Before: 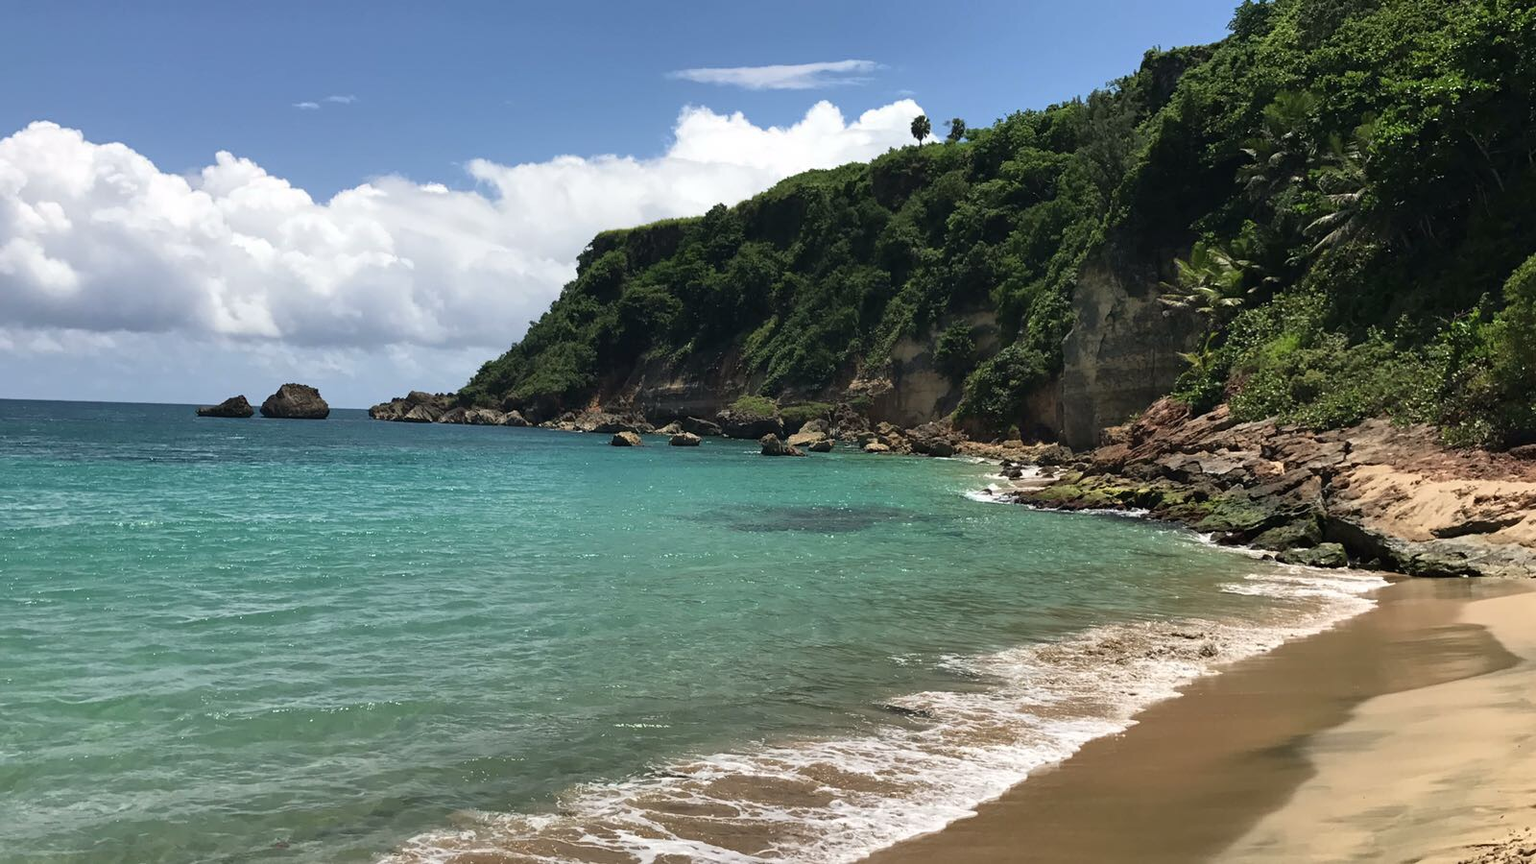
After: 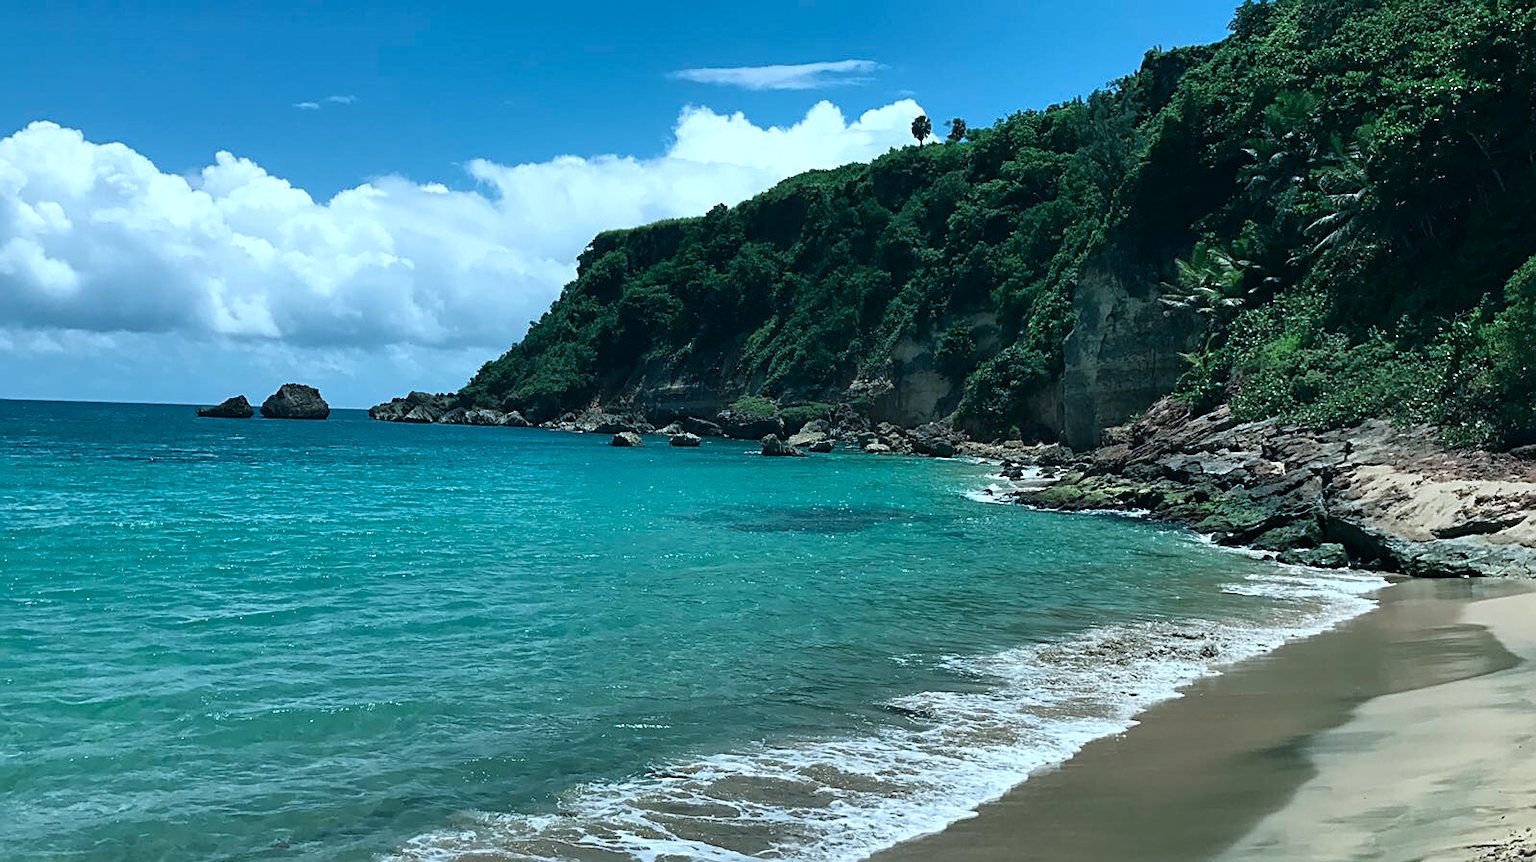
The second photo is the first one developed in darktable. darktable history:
color balance rgb: power › luminance -7.655%, power › chroma 2.254%, power › hue 222.2°, perceptual saturation grading › global saturation 0.224%, global vibrance 9.279%
crop: top 0.079%, bottom 0.133%
color correction: highlights a* -11.3, highlights b* -14.87
sharpen: on, module defaults
